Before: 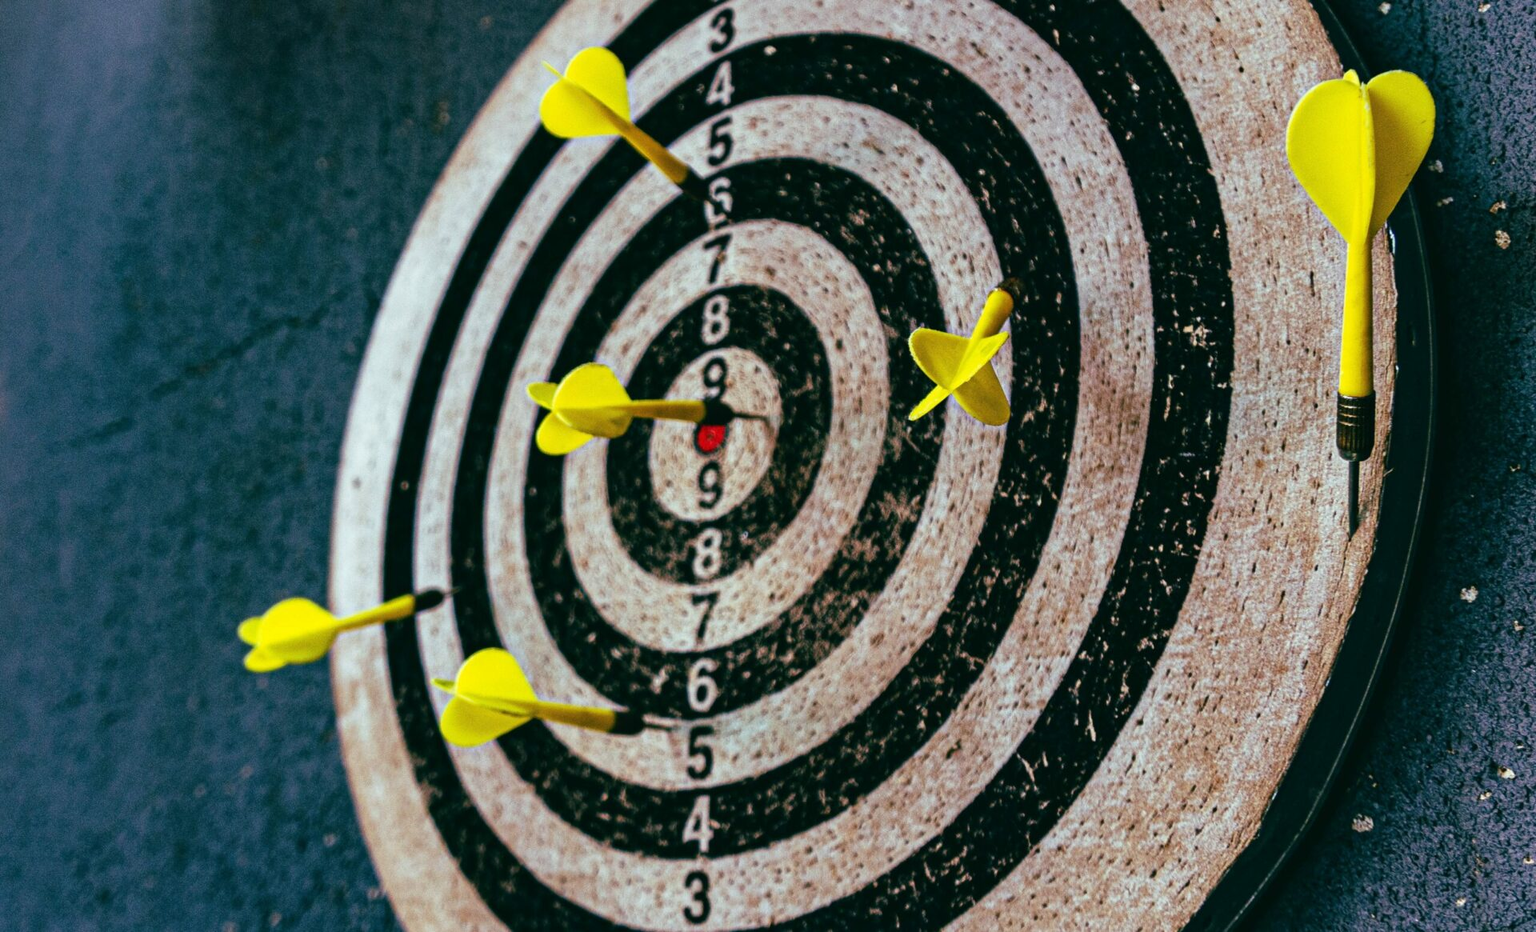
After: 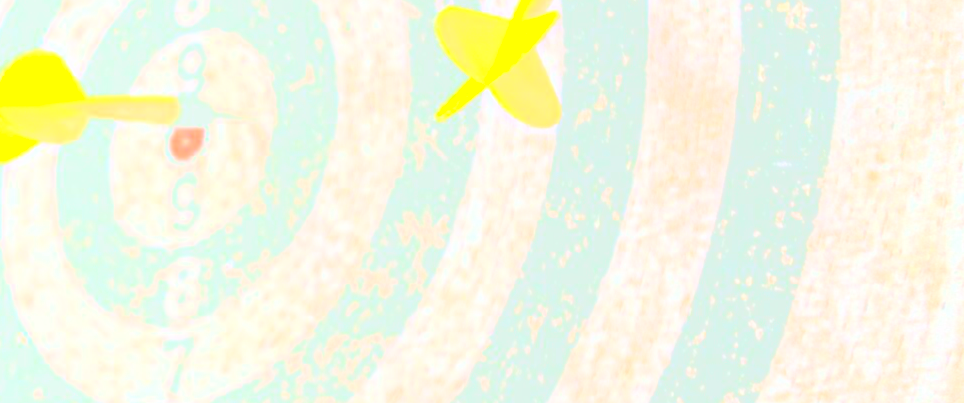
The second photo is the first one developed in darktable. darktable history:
crop: left 36.607%, top 34.735%, right 13.146%, bottom 30.611%
exposure: black level correction 0, exposure 0.7 EV, compensate exposure bias true, compensate highlight preservation false
bloom: size 85%, threshold 5%, strength 85%
